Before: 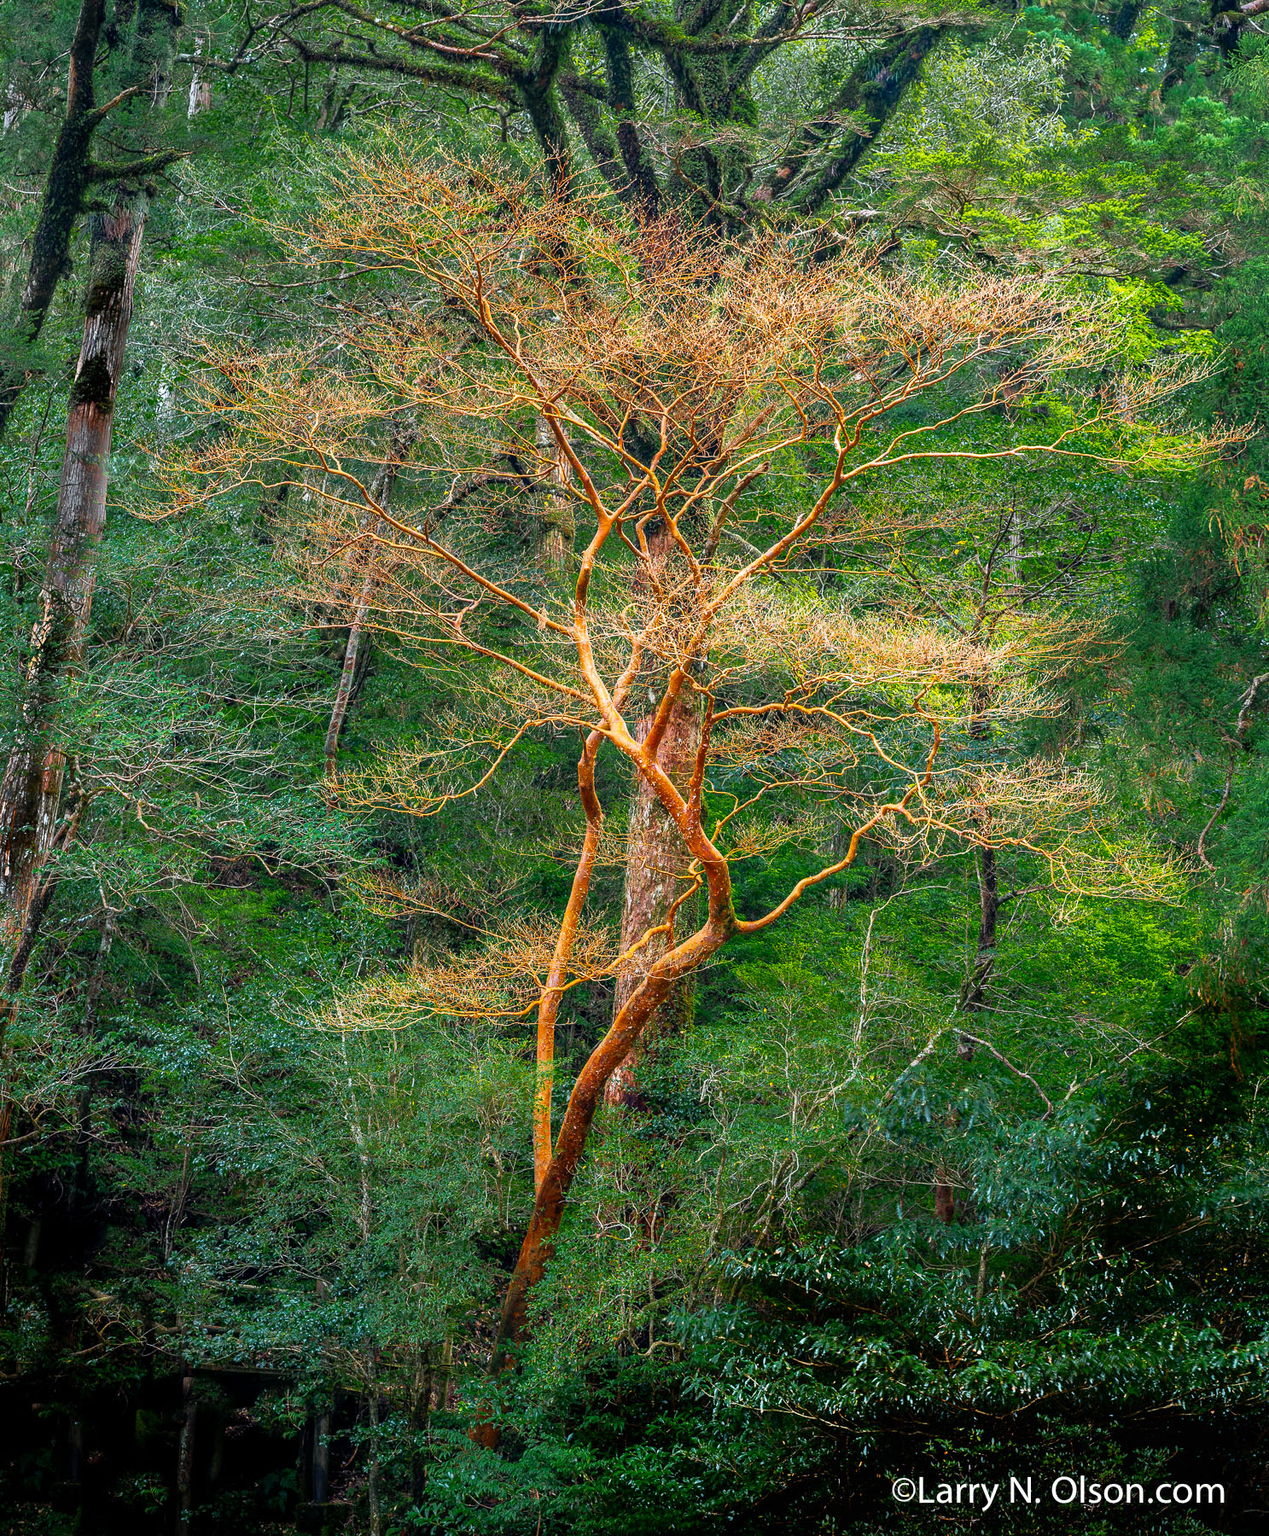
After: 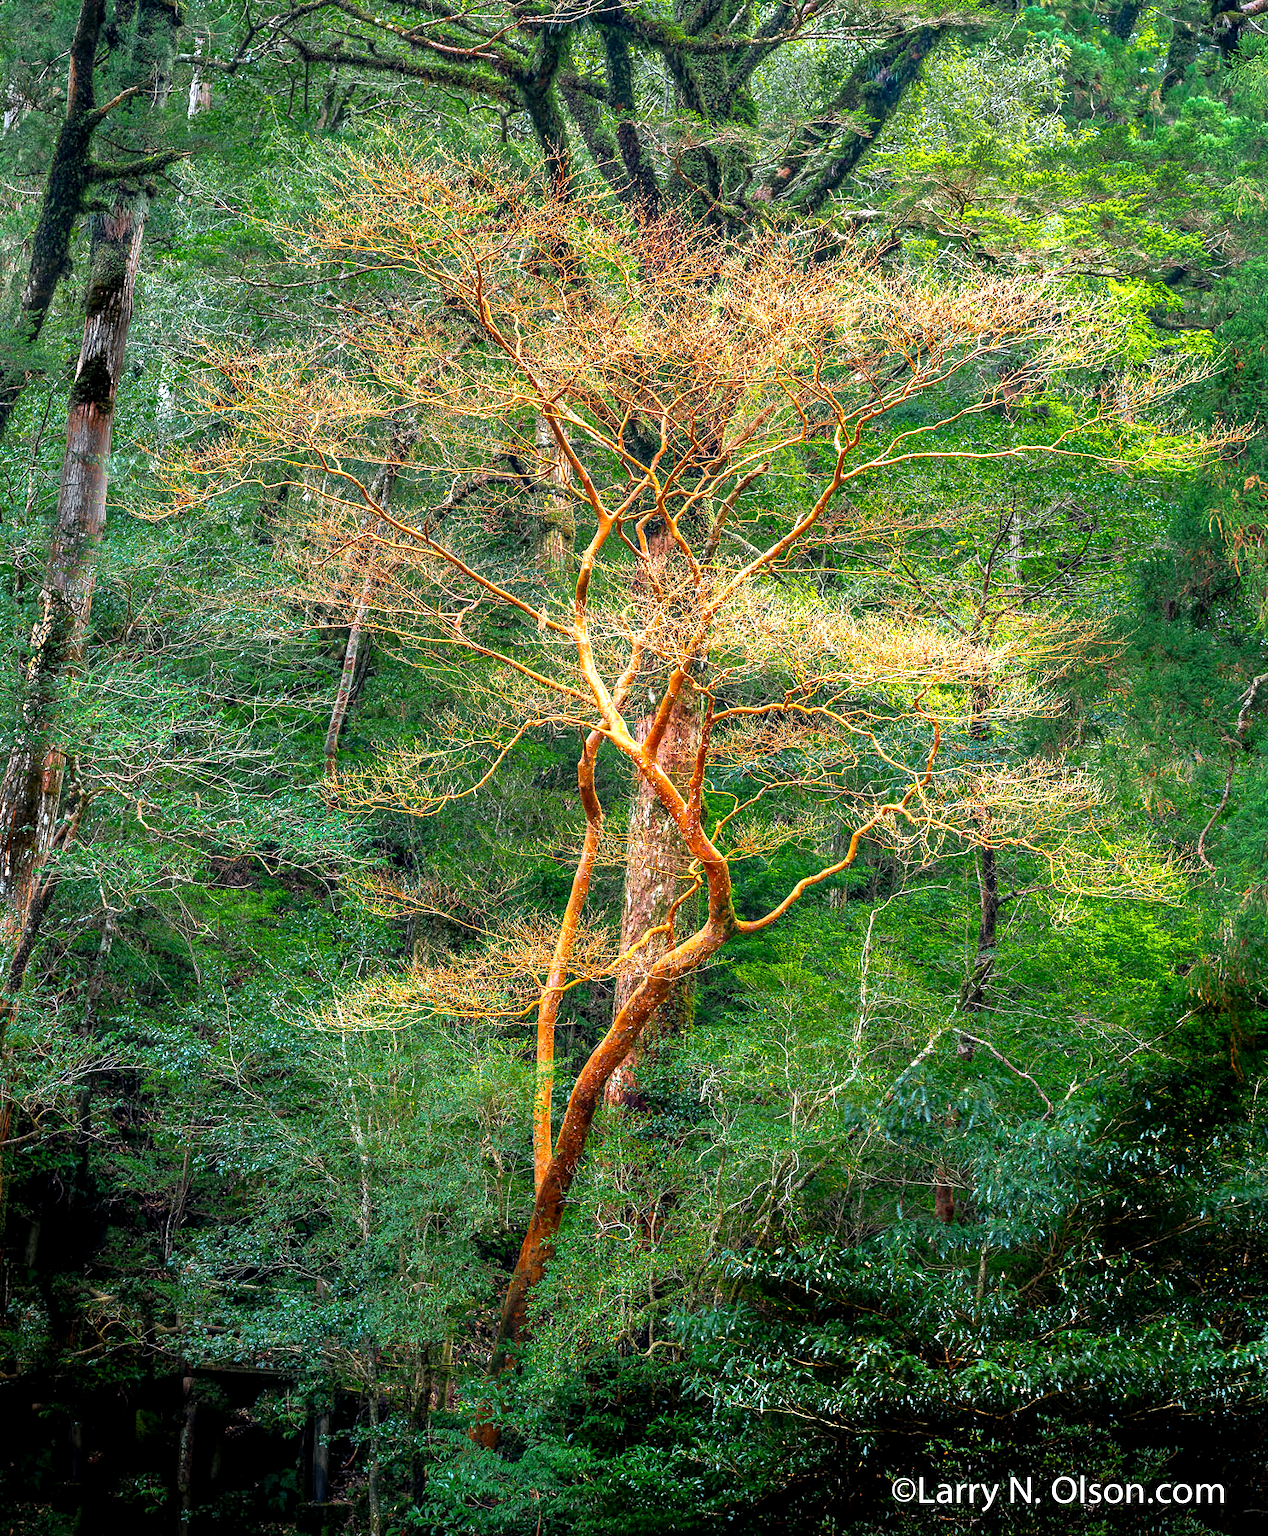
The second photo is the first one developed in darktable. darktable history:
exposure: black level correction 0.001, exposure 0.5 EV, compensate highlight preservation false
local contrast: highlights 106%, shadows 102%, detail 120%, midtone range 0.2
